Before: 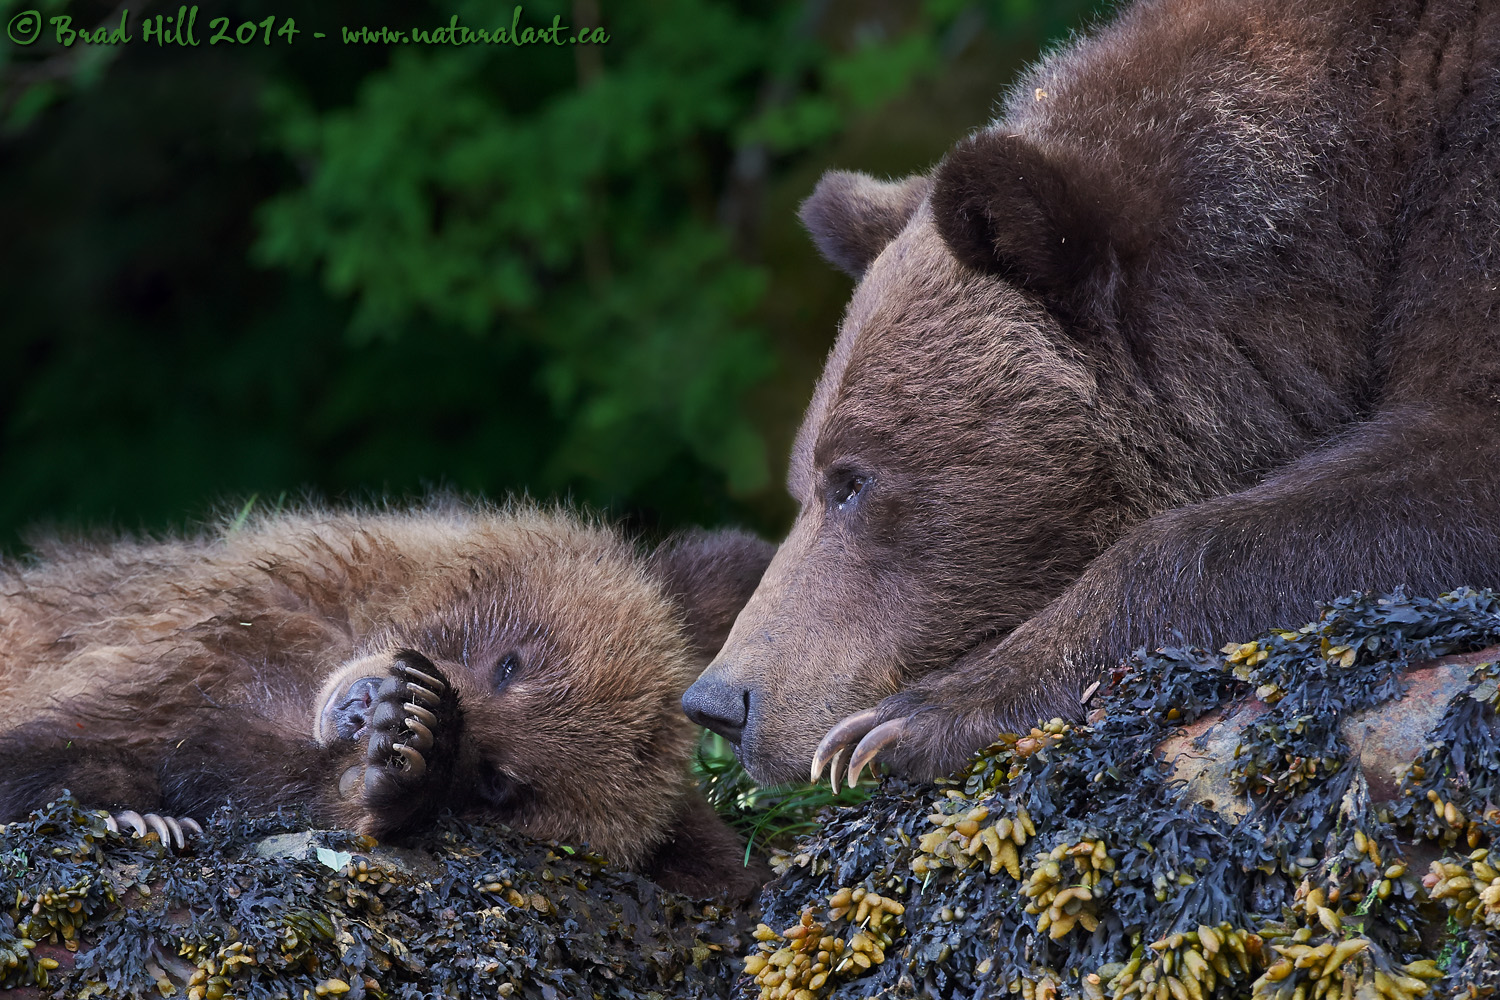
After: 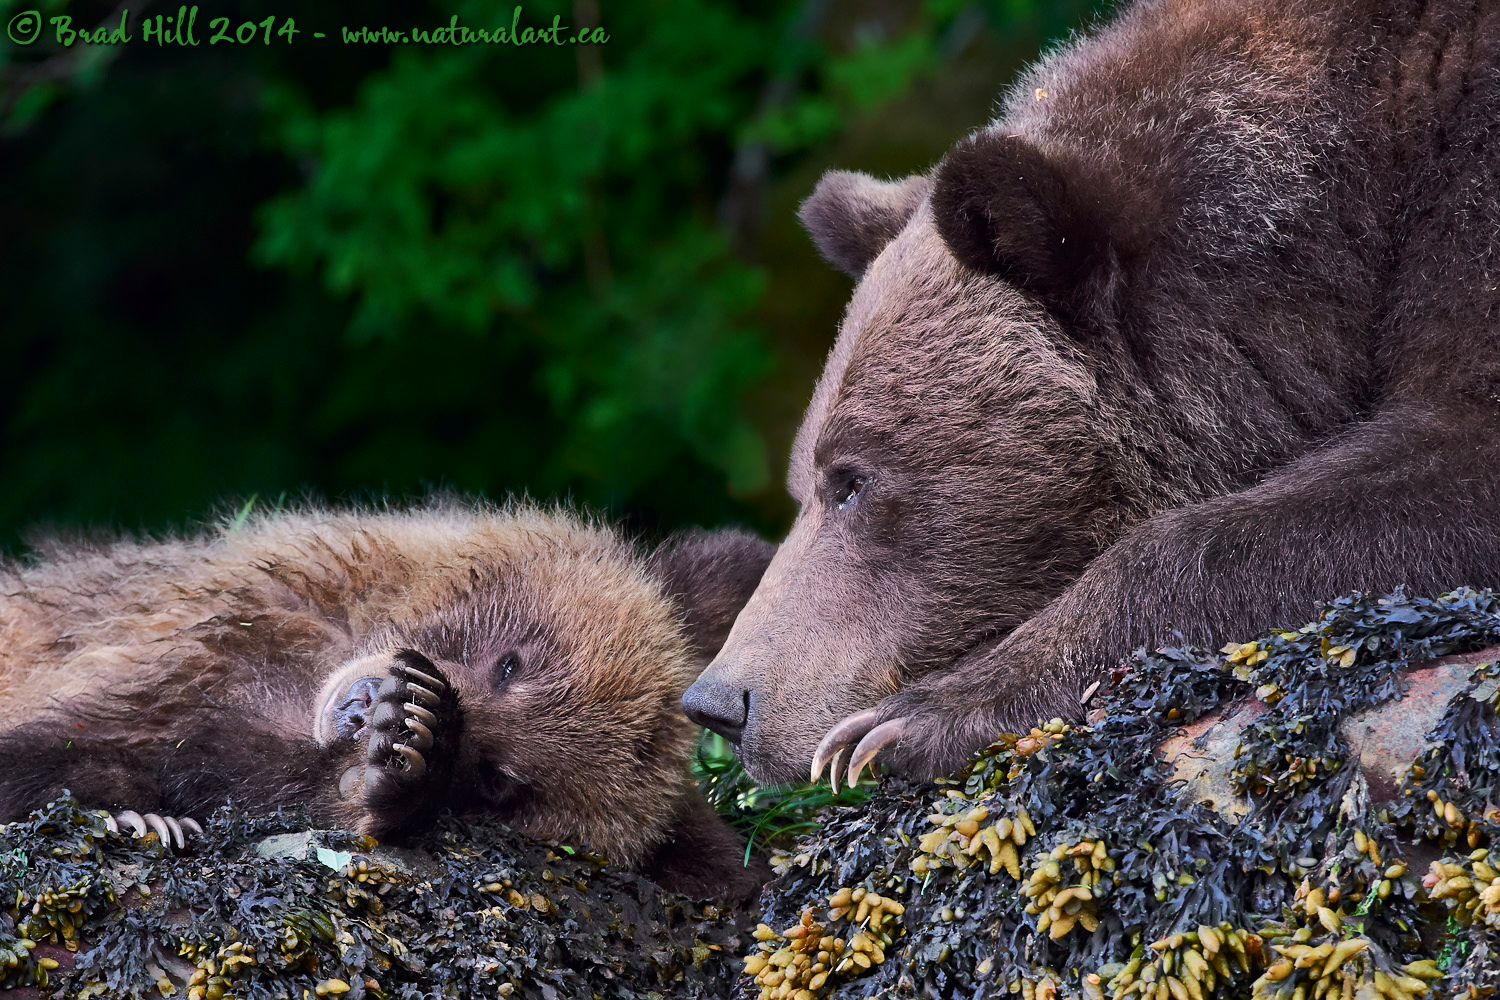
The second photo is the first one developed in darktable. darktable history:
tone curve: curves: ch0 [(0, 0) (0.035, 0.017) (0.131, 0.108) (0.279, 0.279) (0.476, 0.554) (0.617, 0.693) (0.704, 0.77) (0.801, 0.854) (0.895, 0.927) (1, 0.976)]; ch1 [(0, 0) (0.318, 0.278) (0.444, 0.427) (0.493, 0.493) (0.537, 0.547) (0.594, 0.616) (0.746, 0.764) (1, 1)]; ch2 [(0, 0) (0.316, 0.292) (0.381, 0.37) (0.423, 0.448) (0.476, 0.482) (0.502, 0.498) (0.529, 0.532) (0.583, 0.608) (0.639, 0.657) (0.7, 0.7) (0.861, 0.808) (1, 0.951)], color space Lab, independent channels, preserve colors none
